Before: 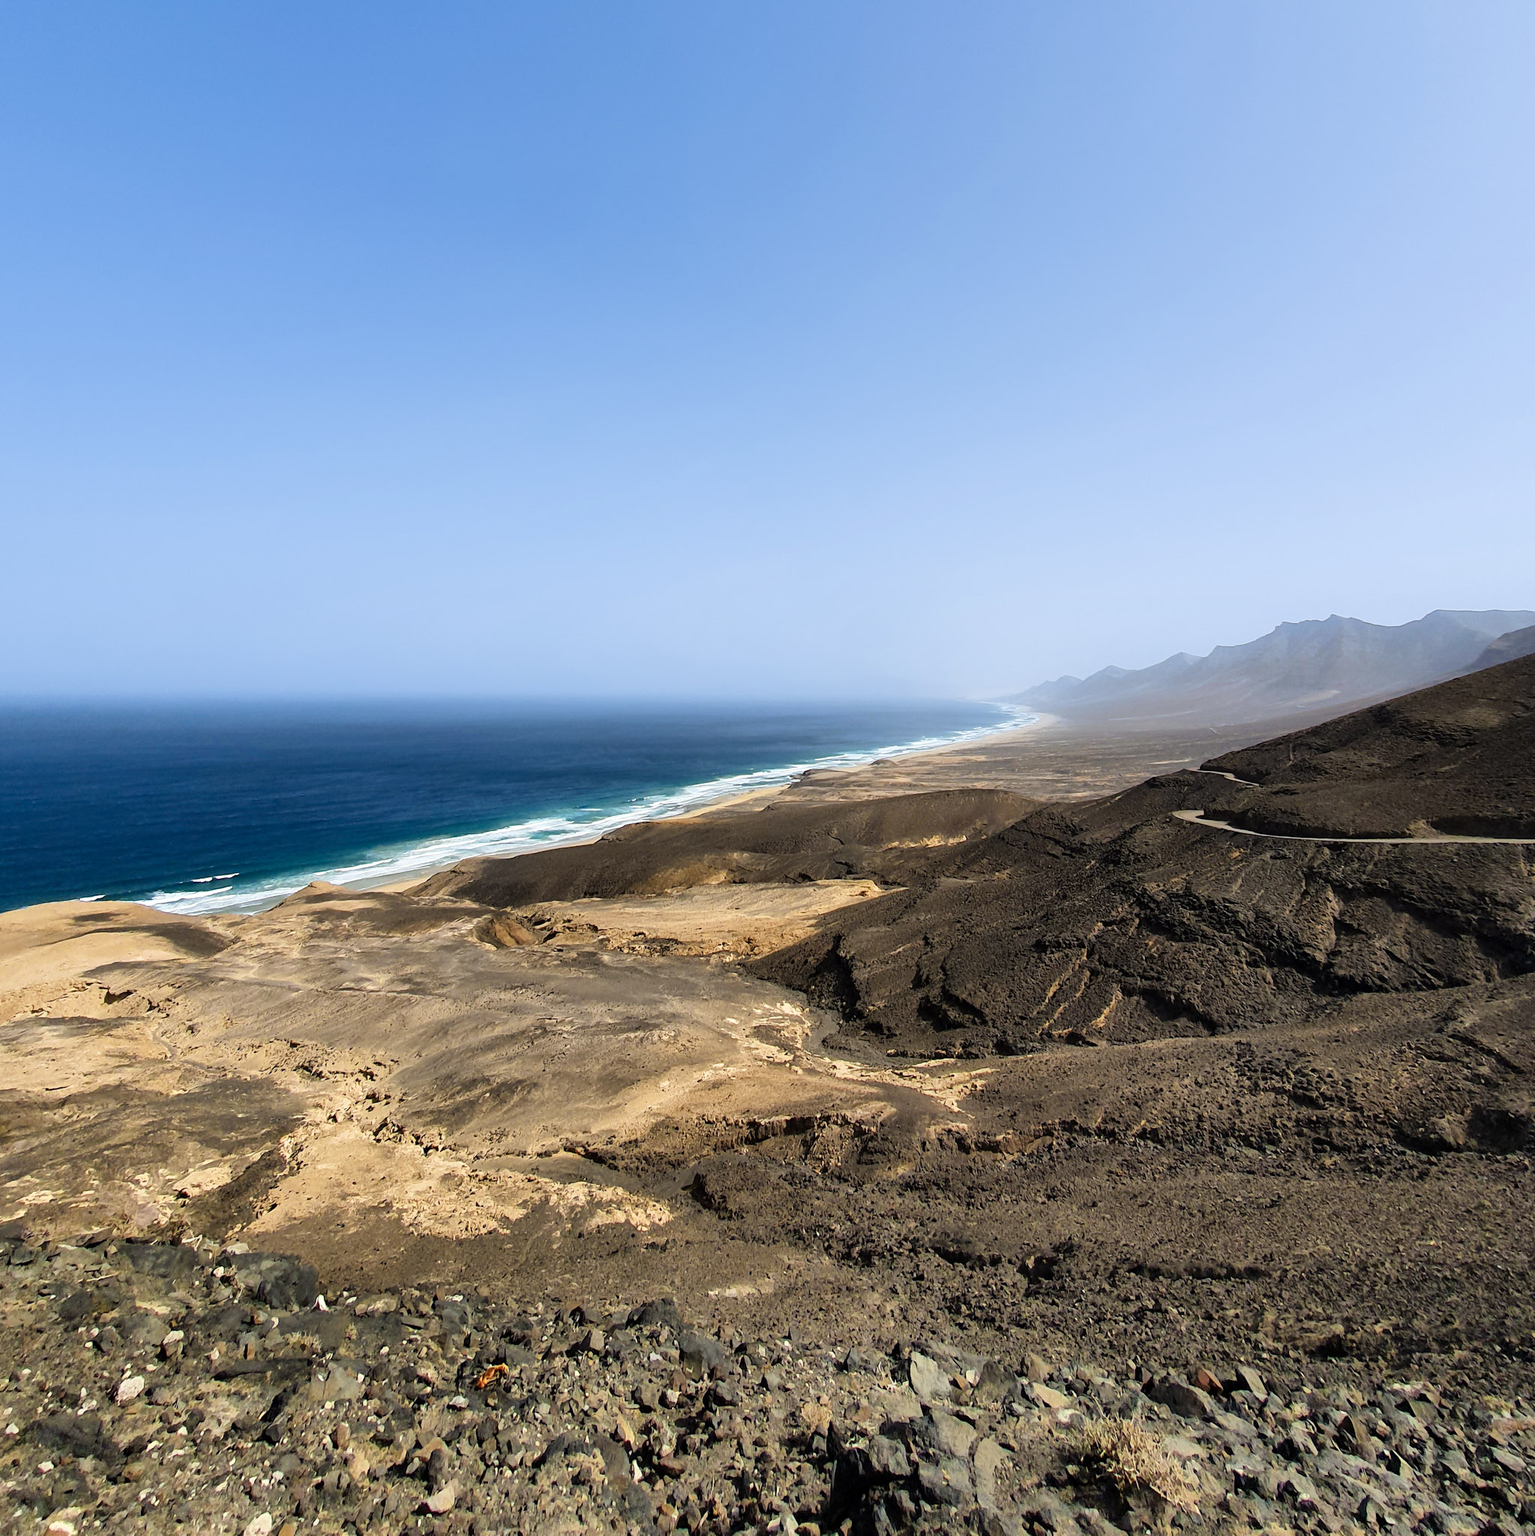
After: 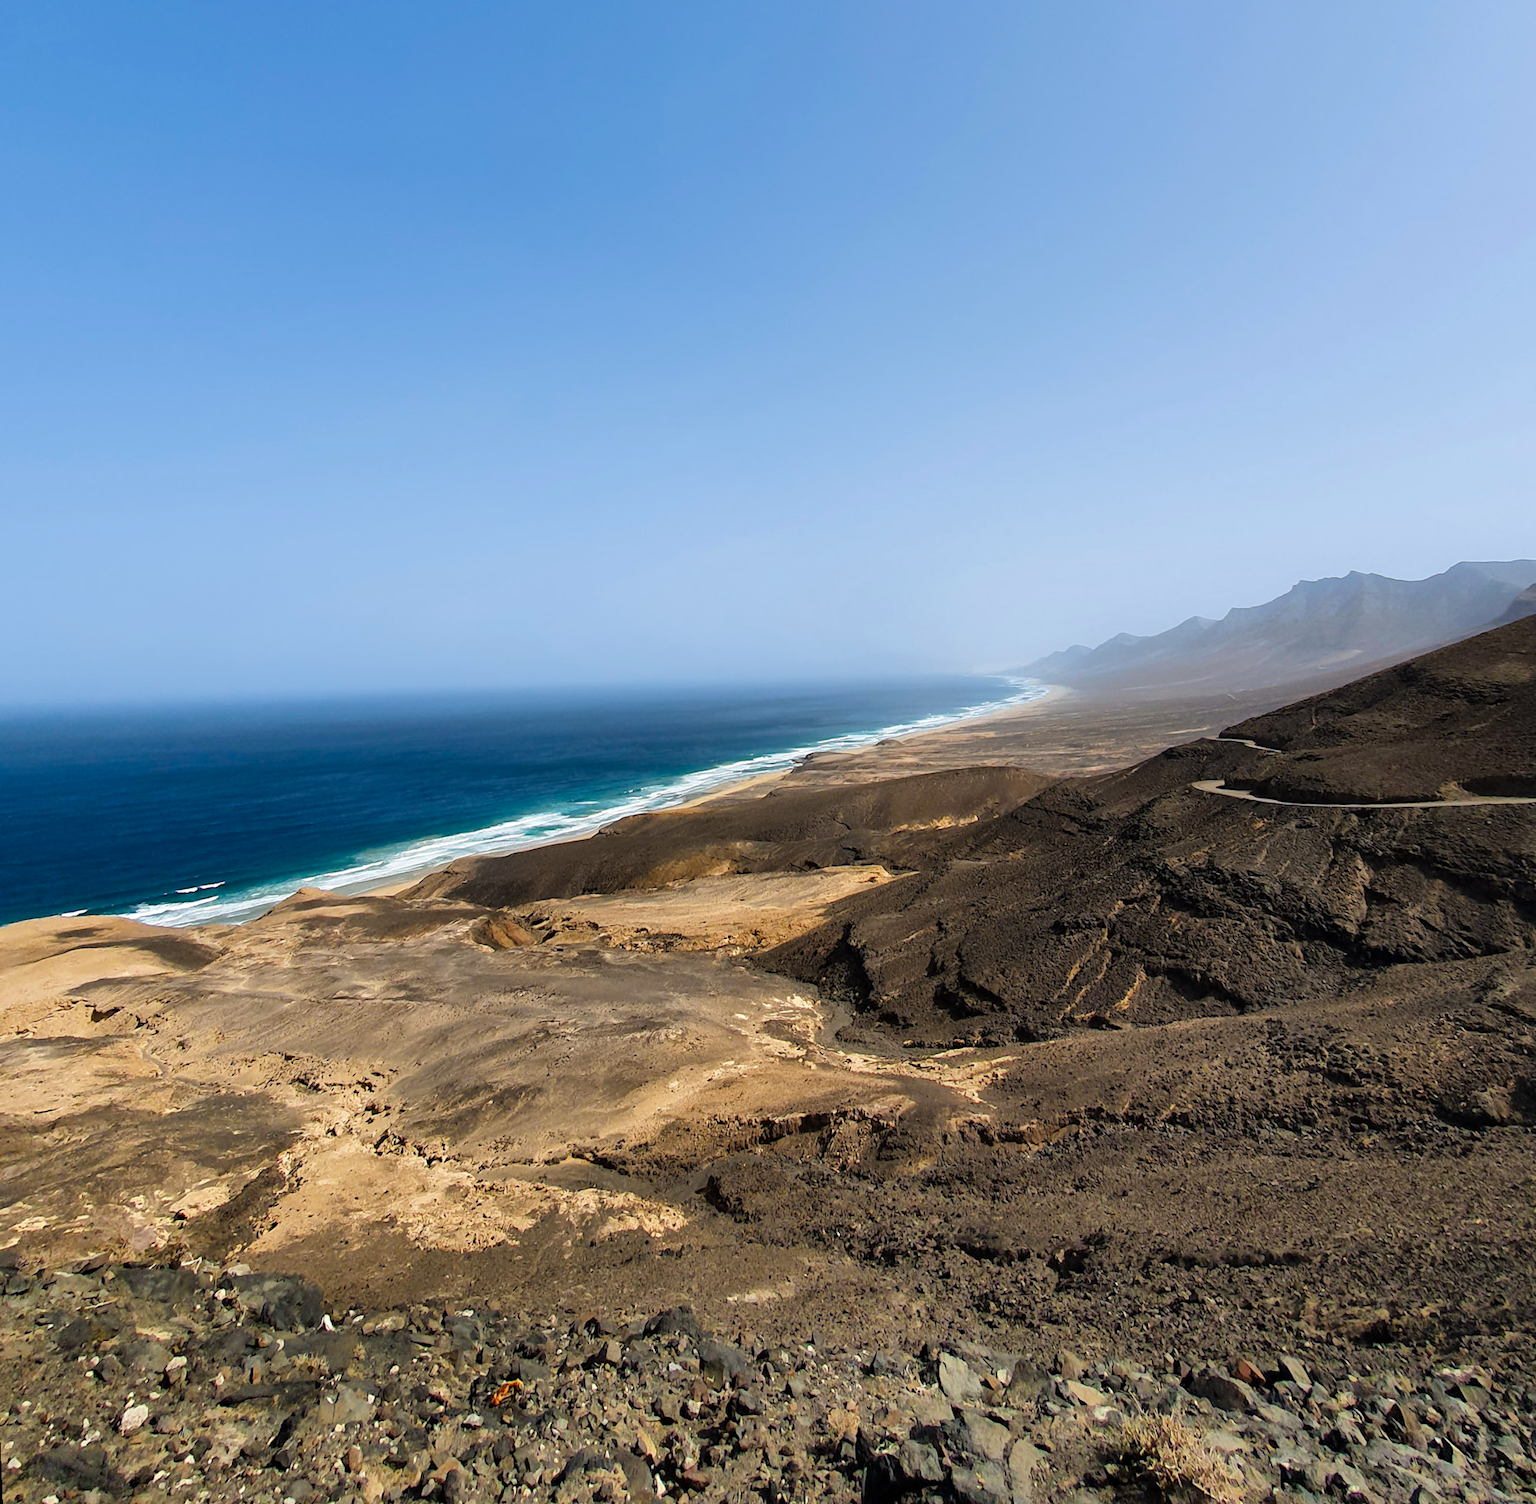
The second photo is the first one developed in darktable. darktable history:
base curve: curves: ch0 [(0, 0) (0.74, 0.67) (1, 1)]
rotate and perspective: rotation -2.12°, lens shift (vertical) 0.009, lens shift (horizontal) -0.008, automatic cropping original format, crop left 0.036, crop right 0.964, crop top 0.05, crop bottom 0.959
